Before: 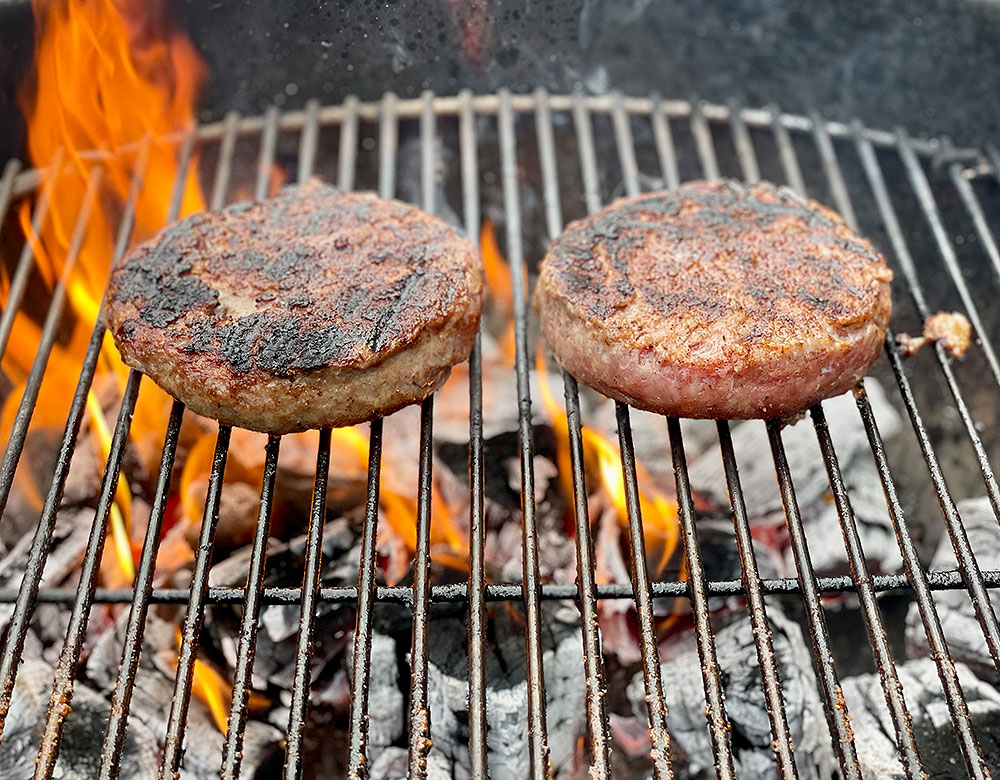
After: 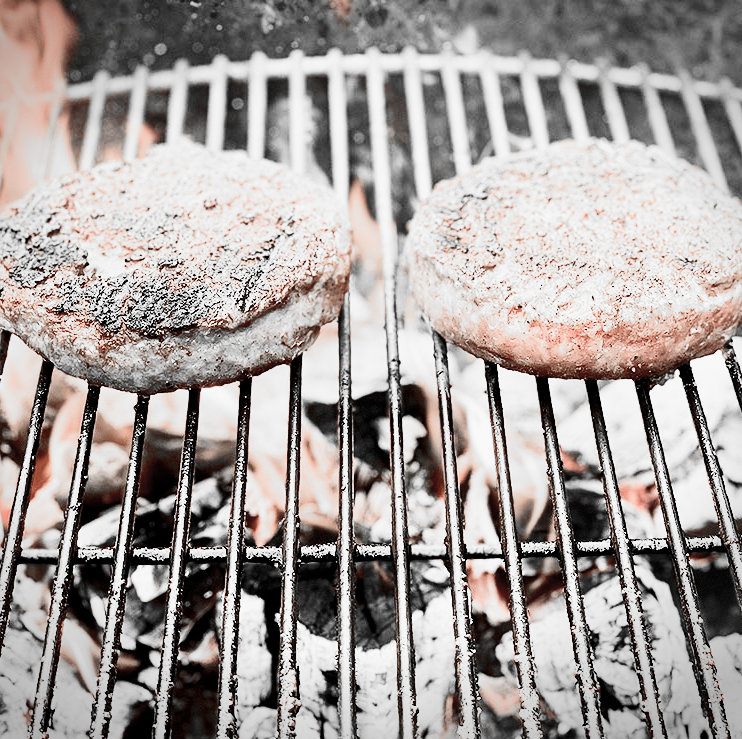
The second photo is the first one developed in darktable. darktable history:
crop and rotate: left 13.15%, top 5.251%, right 12.609%
contrast brightness saturation: contrast 0.39, brightness 0.1
color zones: curves: ch1 [(0, 0.006) (0.094, 0.285) (0.171, 0.001) (0.429, 0.001) (0.571, 0.003) (0.714, 0.004) (0.857, 0.004) (1, 0.006)]
white balance: red 1.138, green 0.996, blue 0.812
vignetting: fall-off start 97.23%, saturation -0.024, center (-0.033, -0.042), width/height ratio 1.179, unbound false
exposure: exposure 1 EV, compensate highlight preservation false
velvia: strength 45%
filmic rgb: black relative exposure -7.65 EV, white relative exposure 4.56 EV, hardness 3.61
